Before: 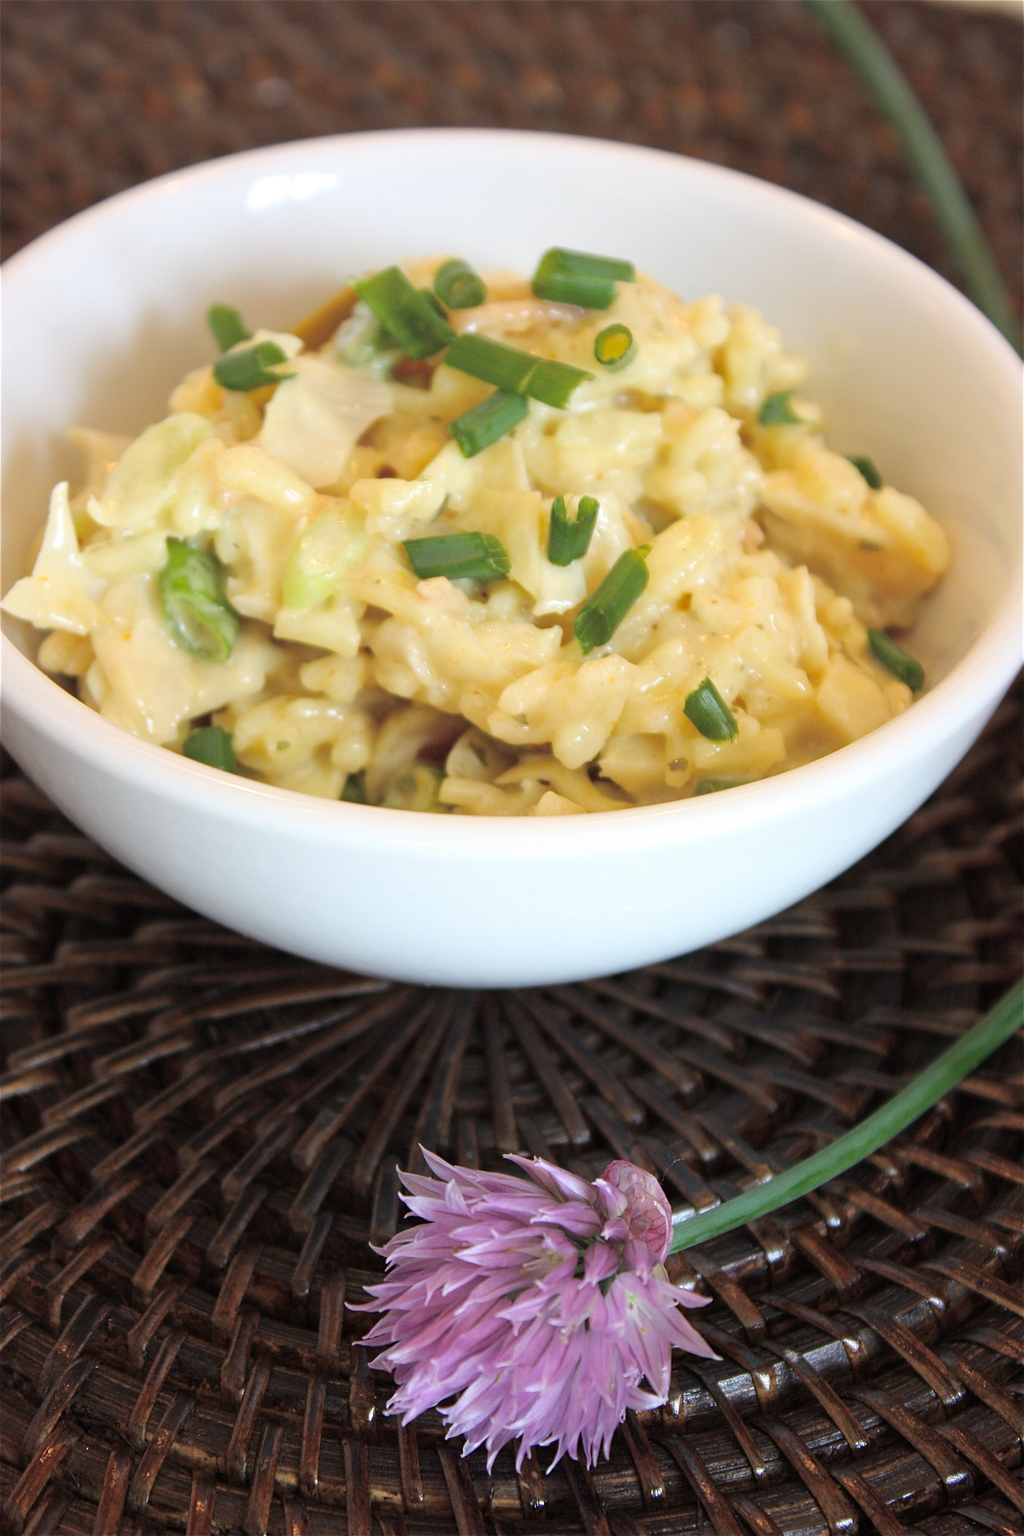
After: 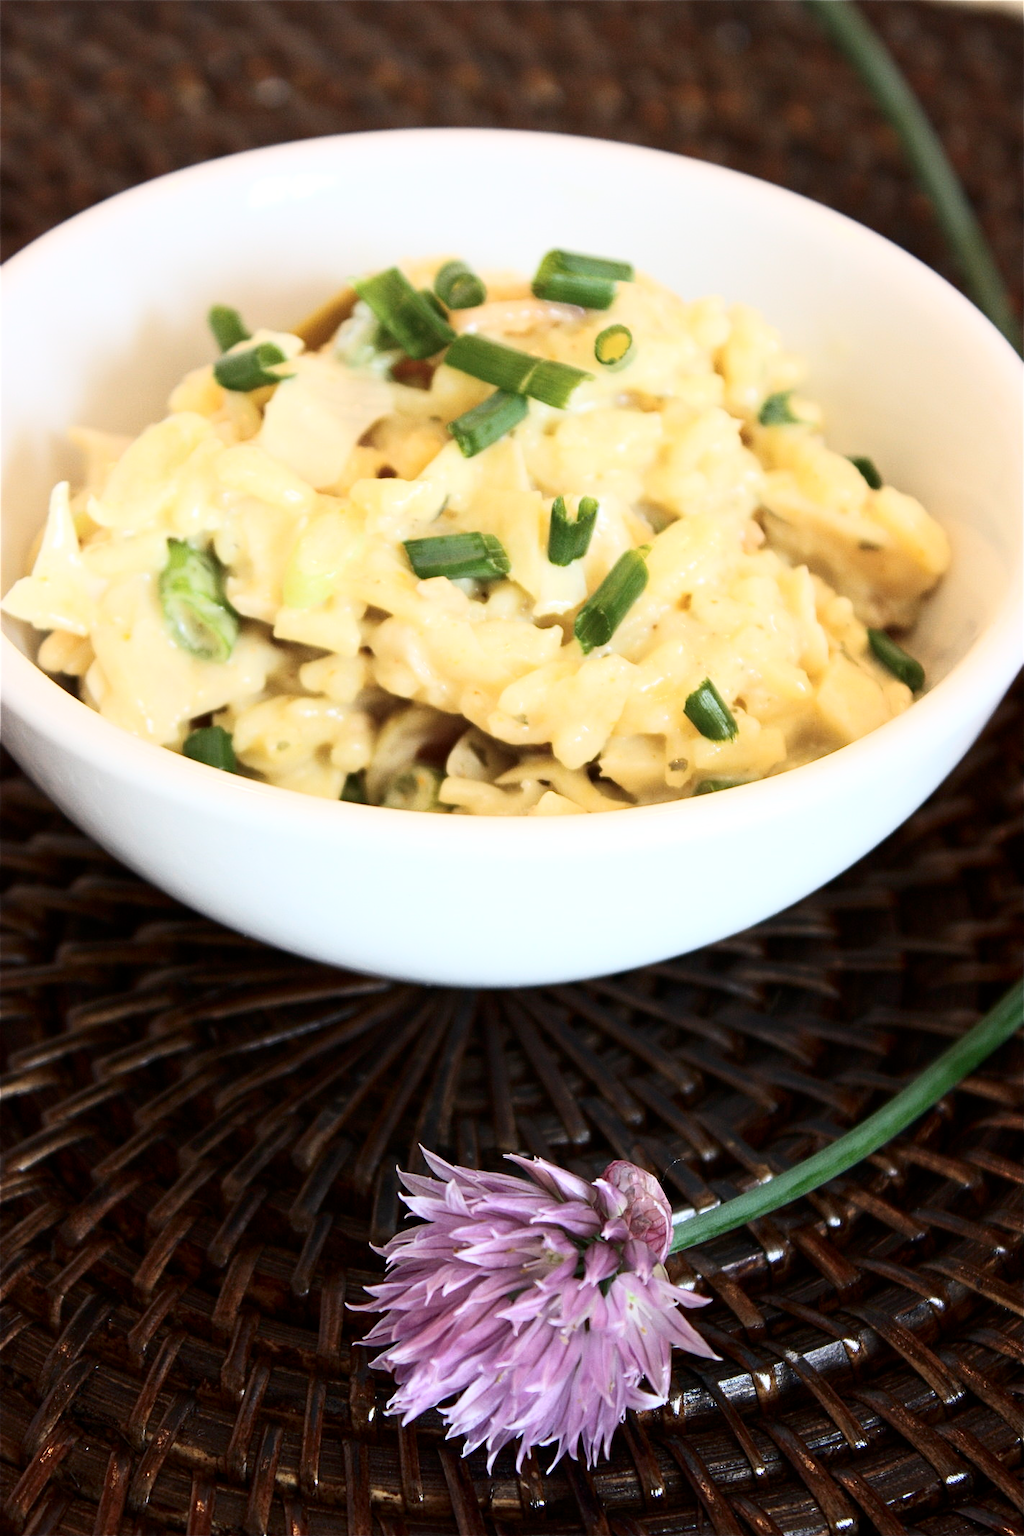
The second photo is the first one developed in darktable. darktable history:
shadows and highlights: shadows 0, highlights 40
contrast brightness saturation: contrast 0.28
